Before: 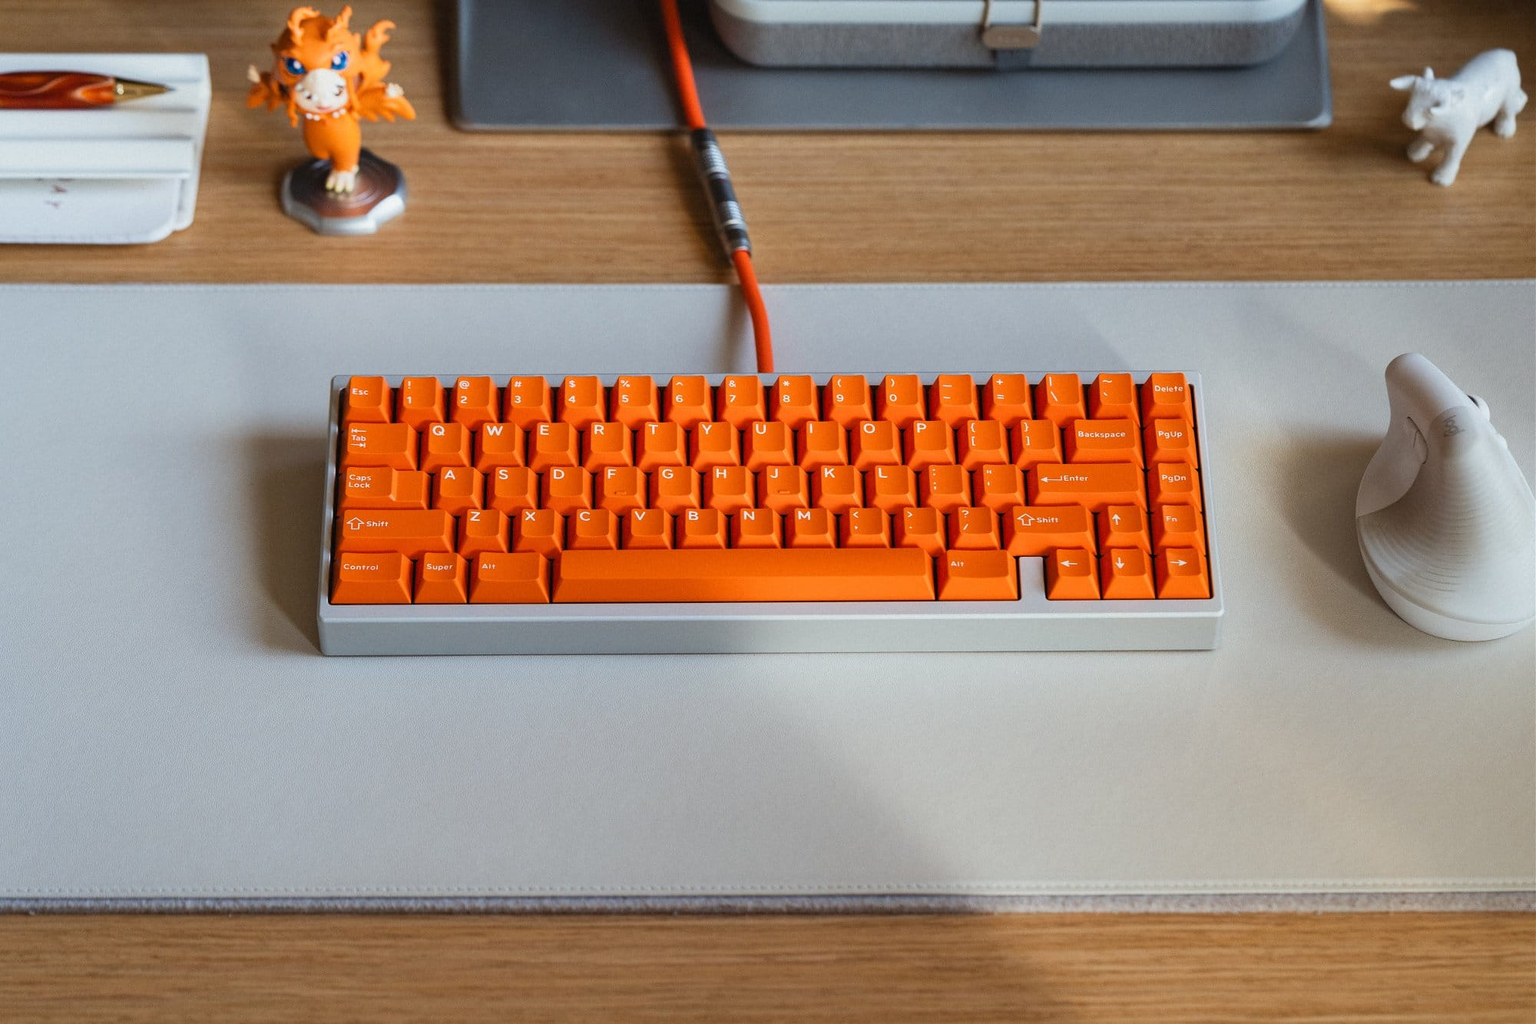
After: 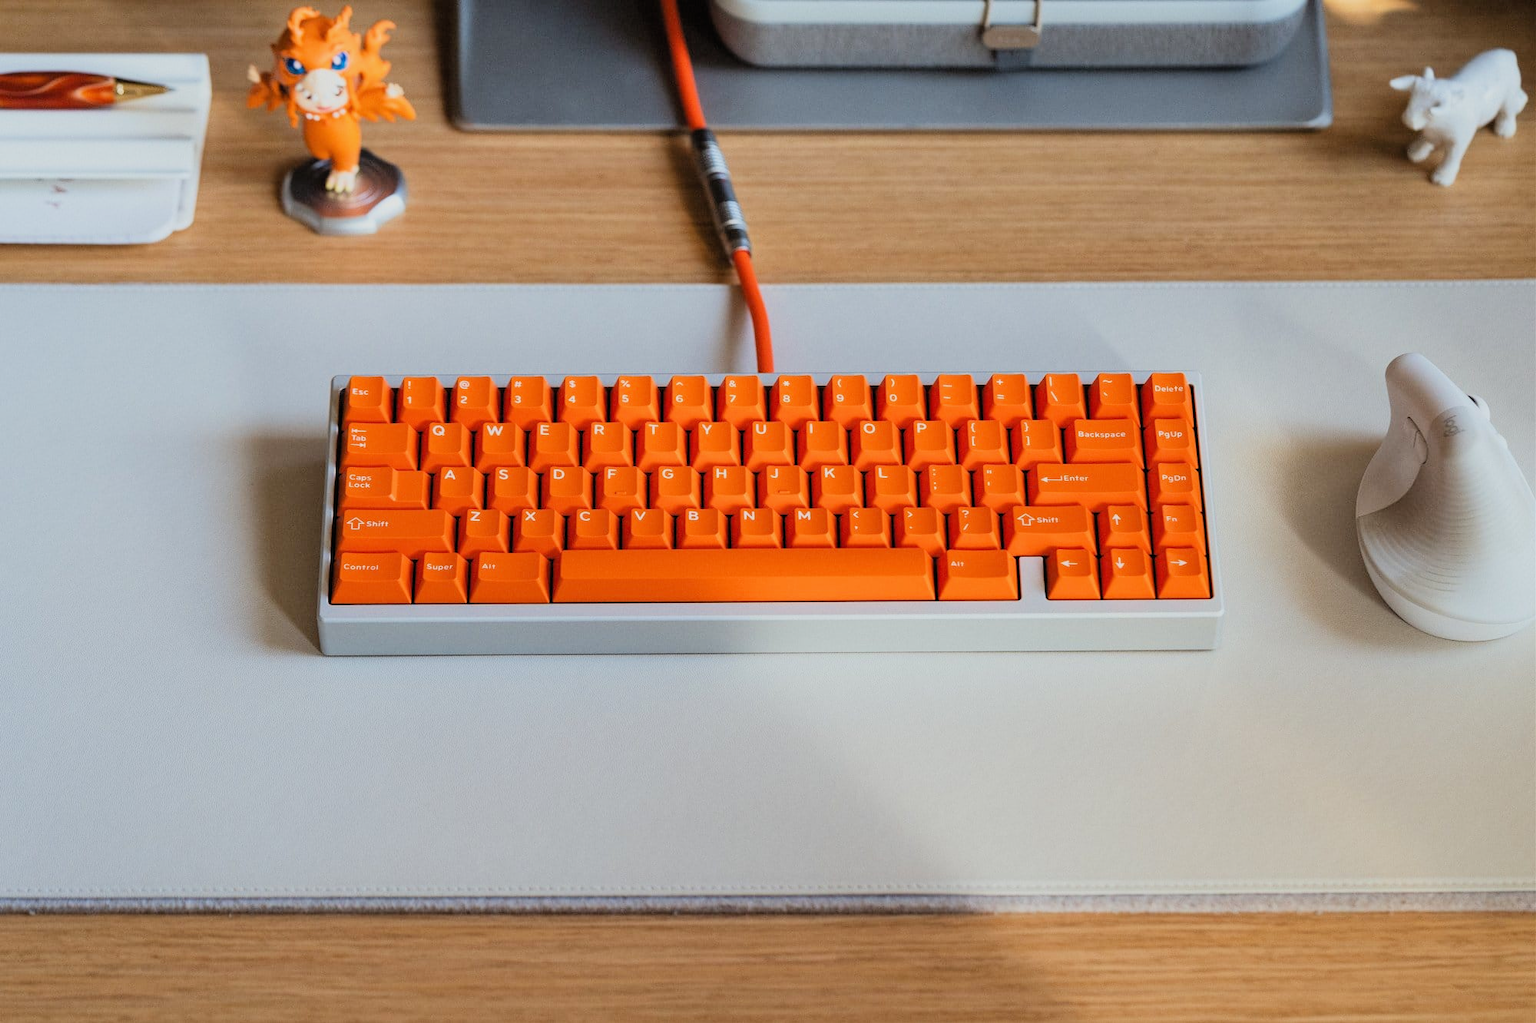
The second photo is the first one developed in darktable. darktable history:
filmic rgb: black relative exposure -7.65 EV, white relative exposure 4.56 EV, hardness 3.61, color science v6 (2022)
exposure: black level correction 0, exposure 0.5 EV, compensate exposure bias true, compensate highlight preservation false
